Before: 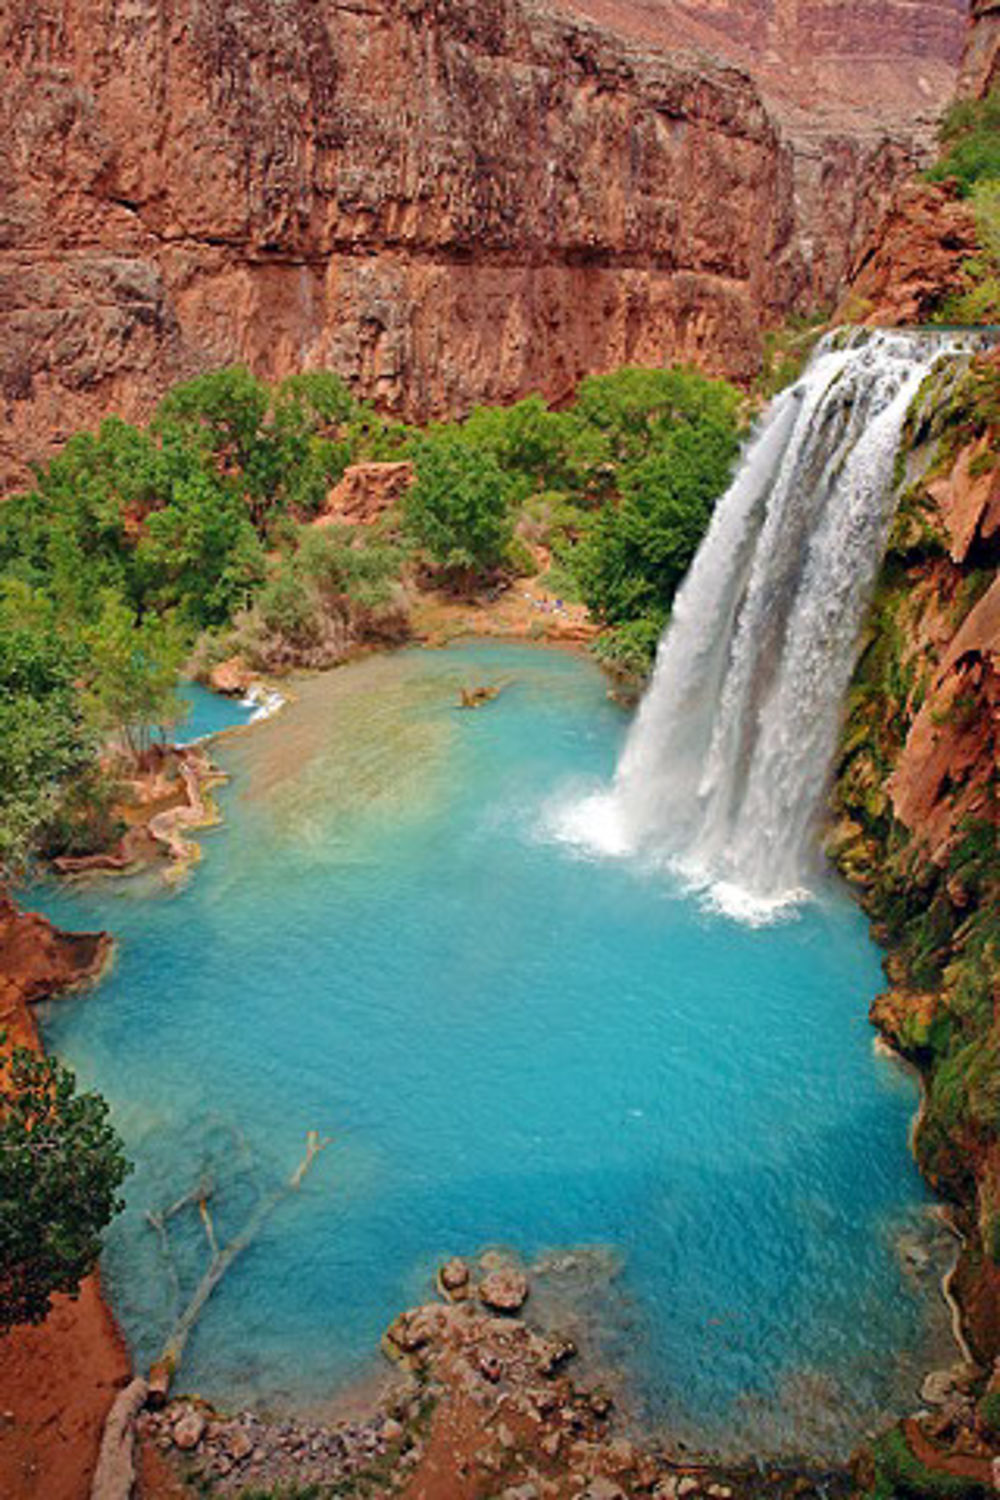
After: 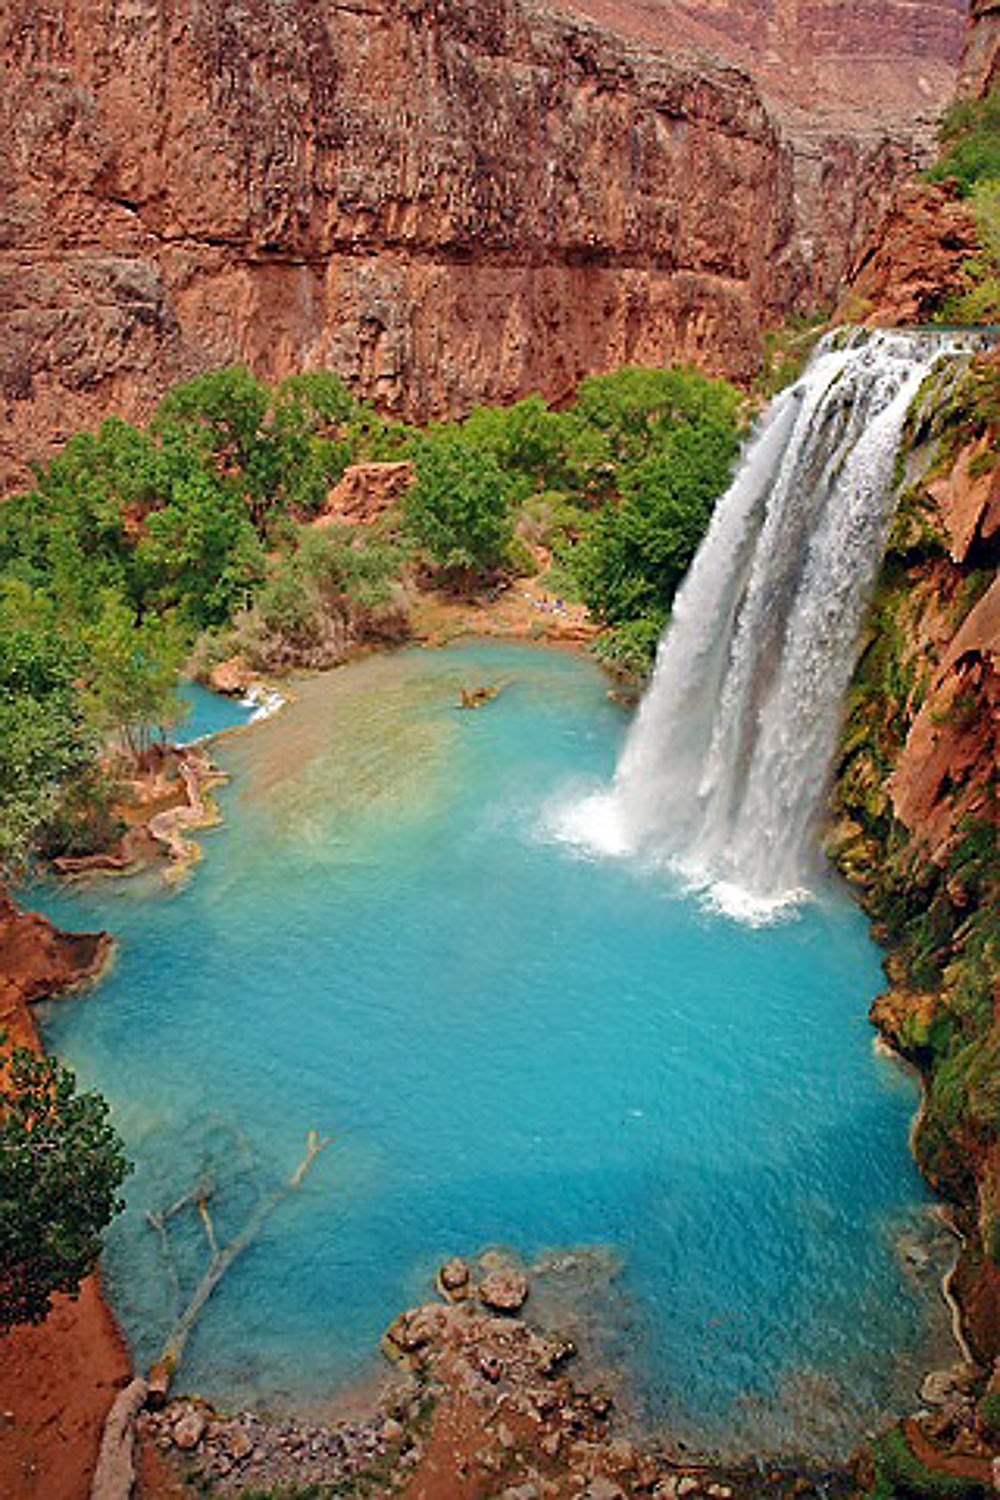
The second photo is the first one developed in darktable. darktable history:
sharpen: radius 1.4, amount 1.25, threshold 0.7
color correction: highlights a* -0.137, highlights b* 0.137
